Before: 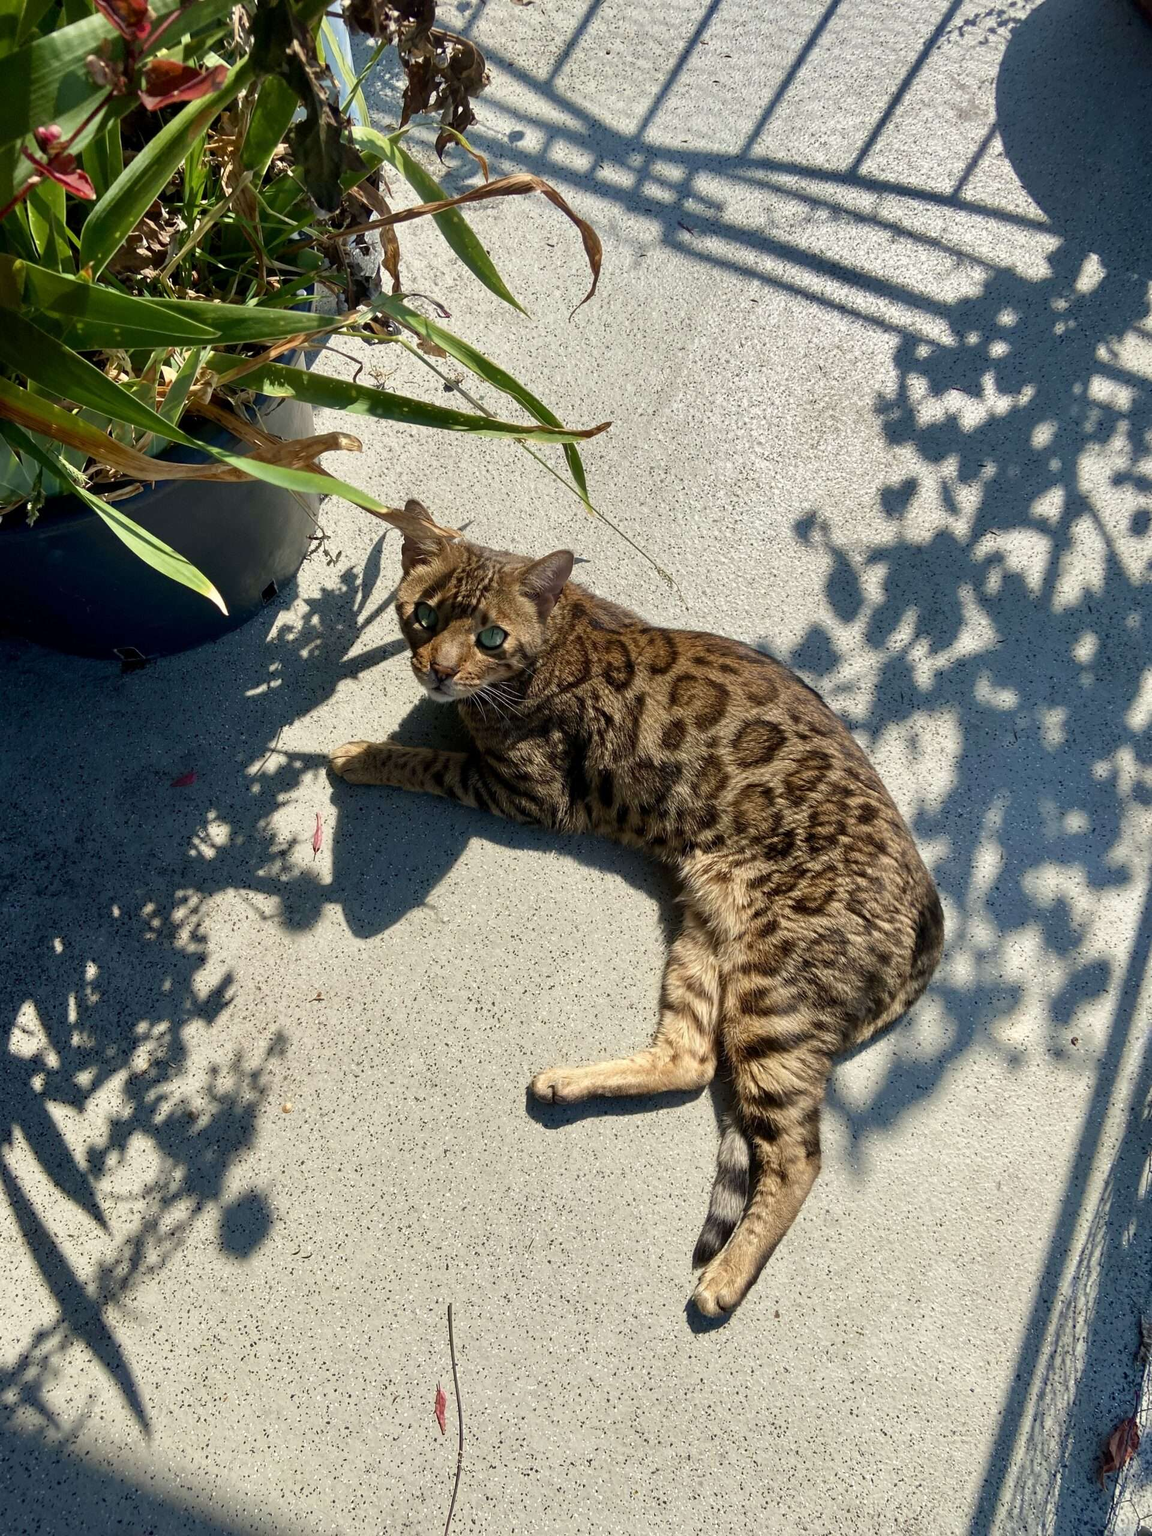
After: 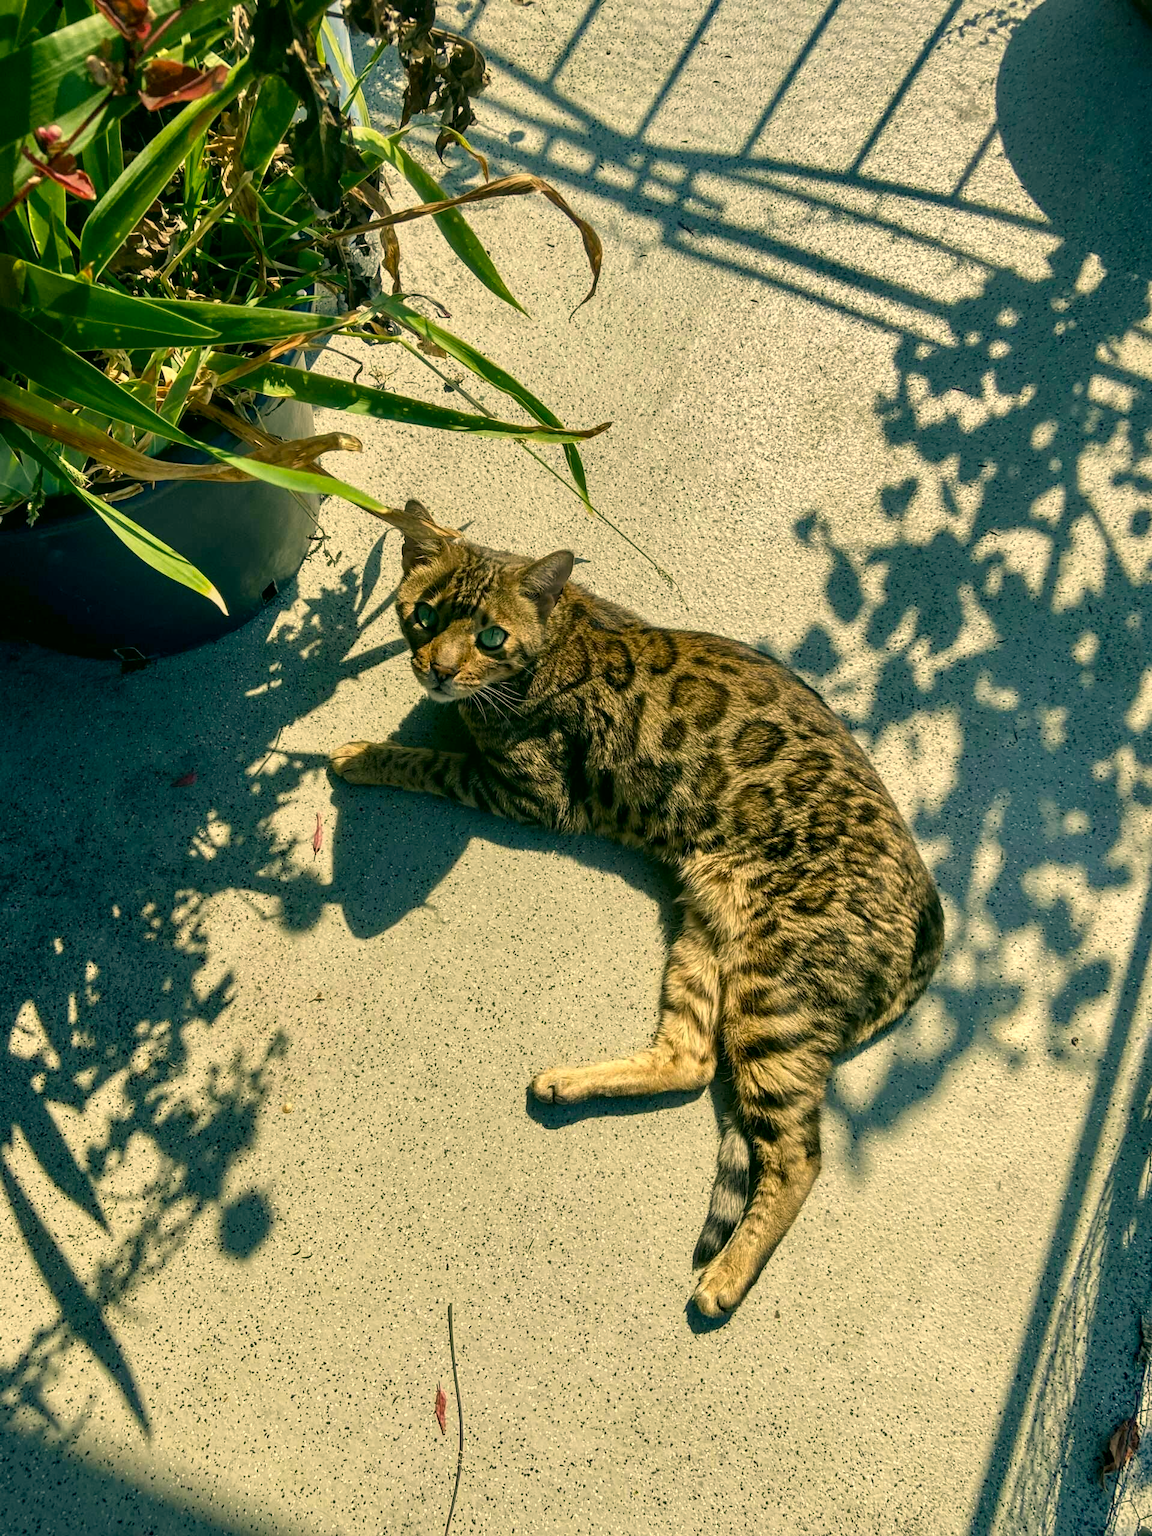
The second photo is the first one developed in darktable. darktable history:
color calibration: gray › normalize channels true, illuminant same as pipeline (D50), adaptation XYZ, x 0.346, y 0.358, temperature 5006.08 K, gamut compression 0.015
color correction: highlights a* 5.22, highlights b* 24.21, shadows a* -16.32, shadows b* 3.72
local contrast: on, module defaults
contrast brightness saturation: saturation -0.046
